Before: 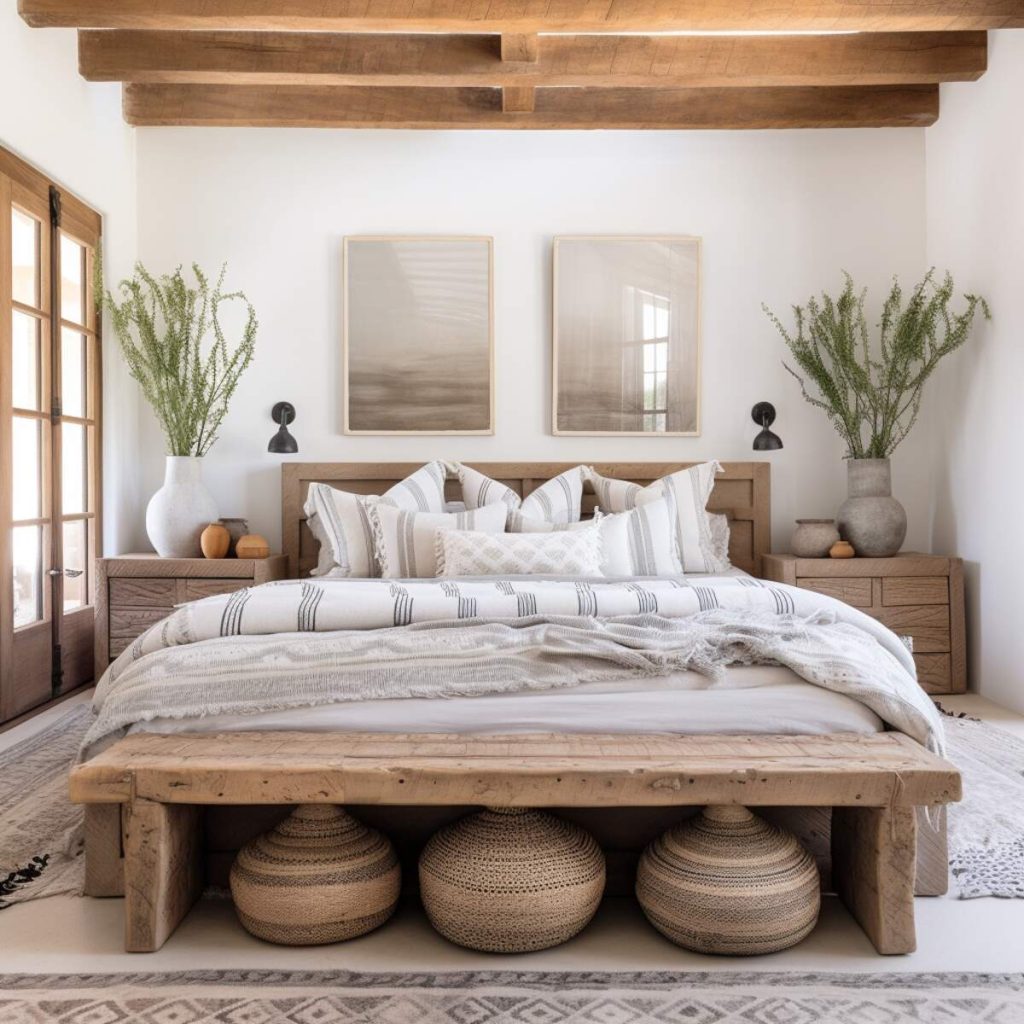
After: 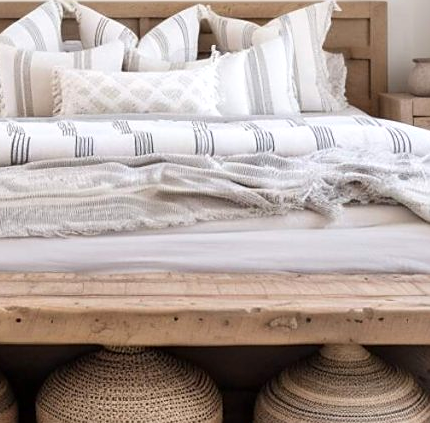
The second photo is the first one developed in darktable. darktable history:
crop: left 37.409%, top 45.061%, right 20.529%, bottom 13.573%
sharpen: radius 1.574, amount 0.369, threshold 1.18
exposure: exposure 0.202 EV, compensate highlight preservation false
